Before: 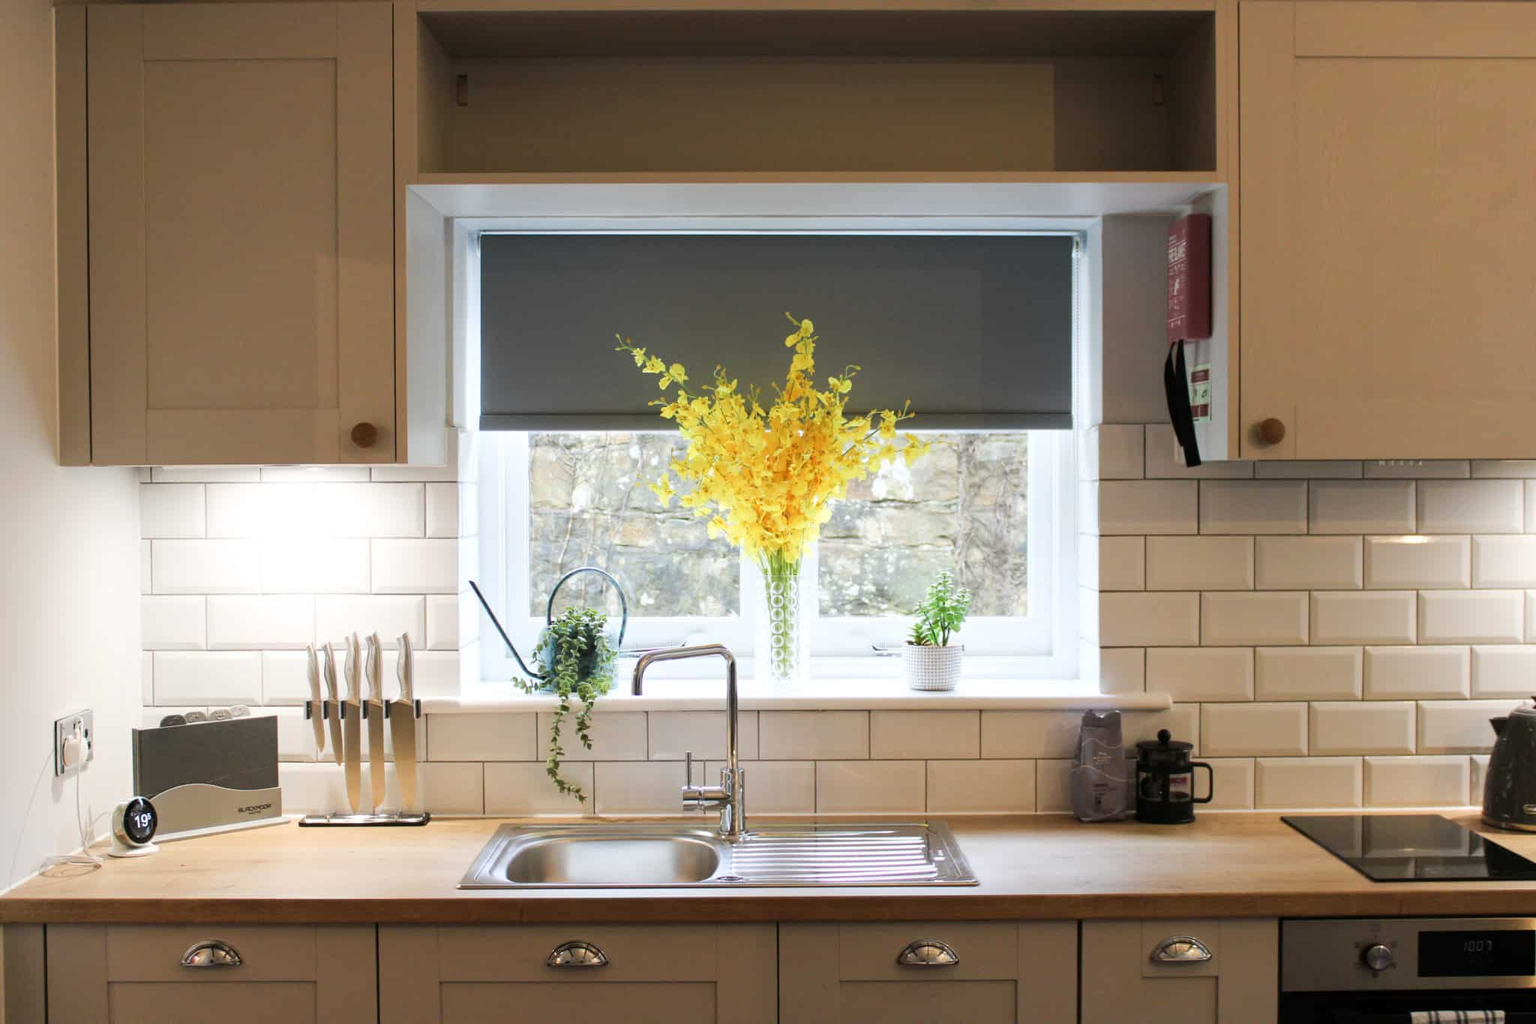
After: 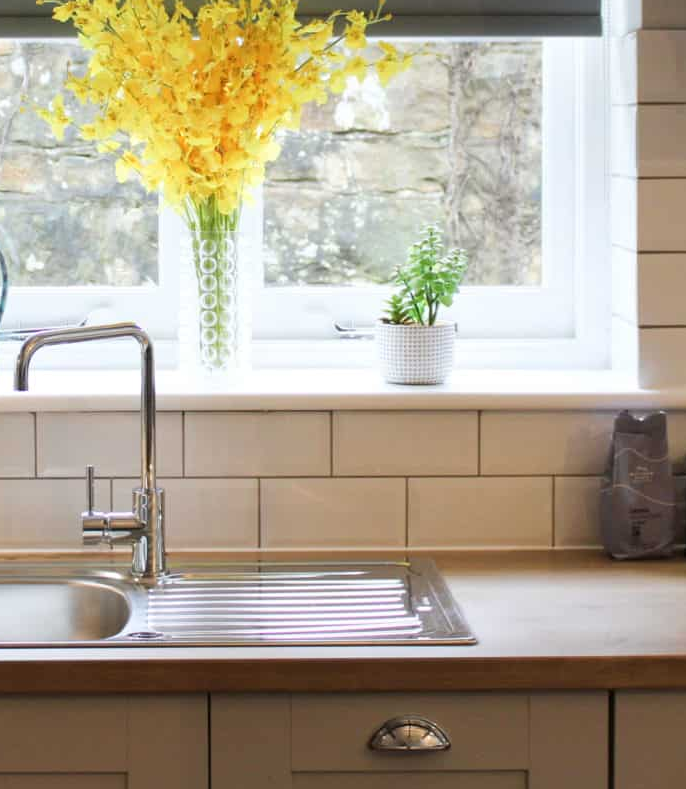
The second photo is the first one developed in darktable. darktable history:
crop: left 40.471%, top 39.272%, right 26.012%, bottom 2.888%
